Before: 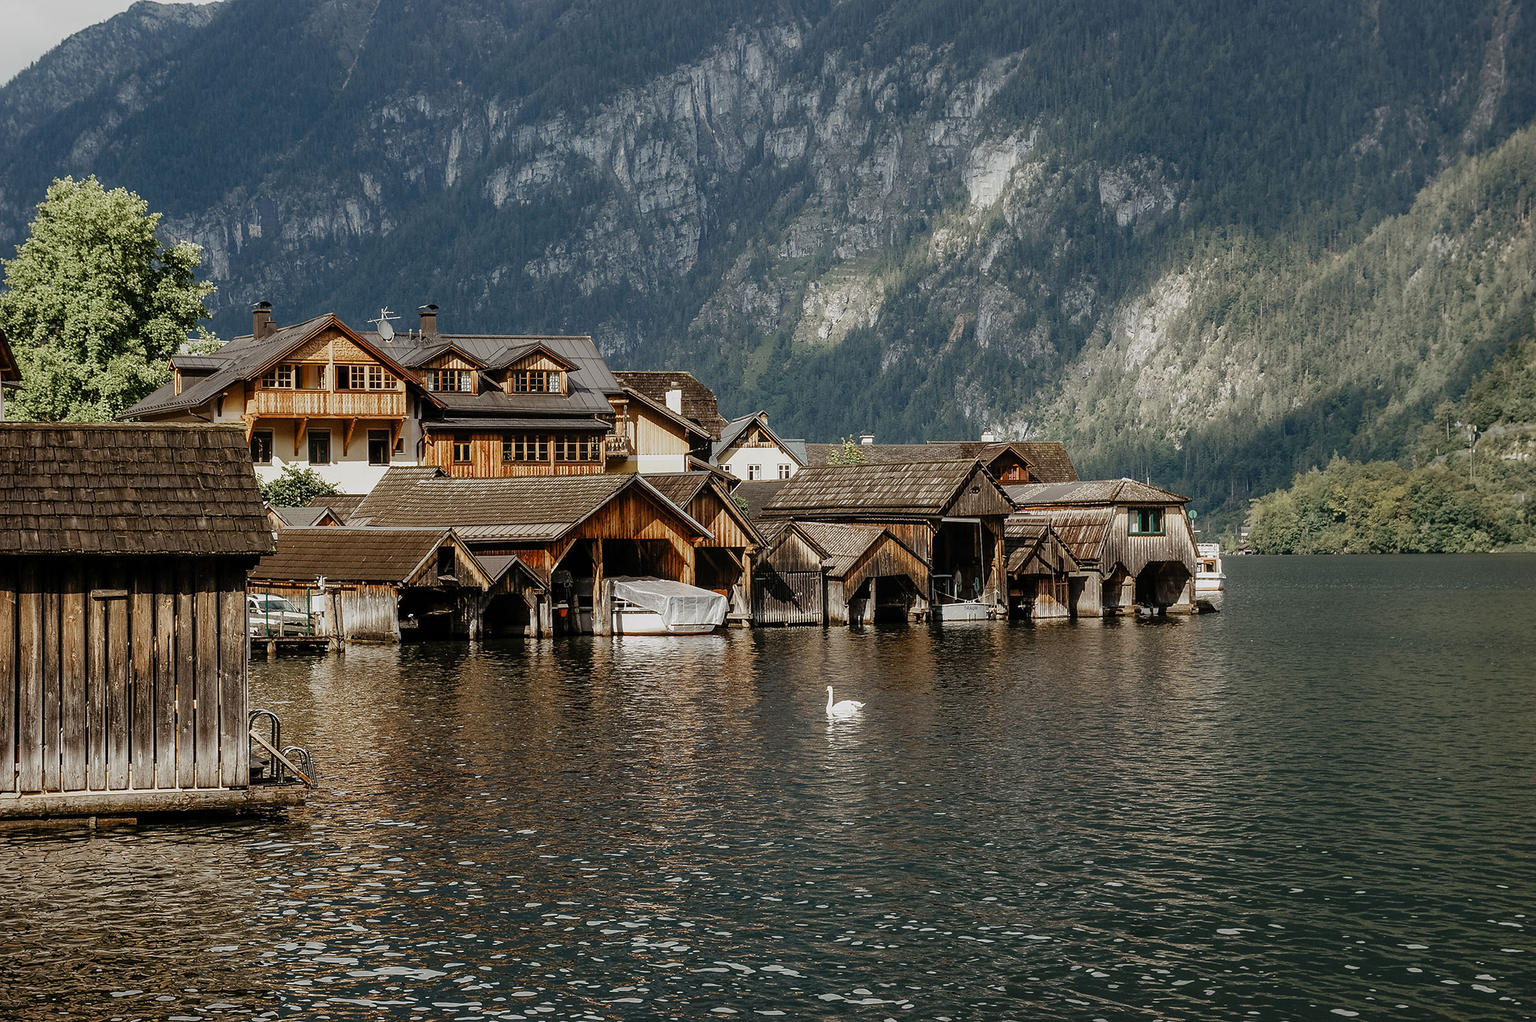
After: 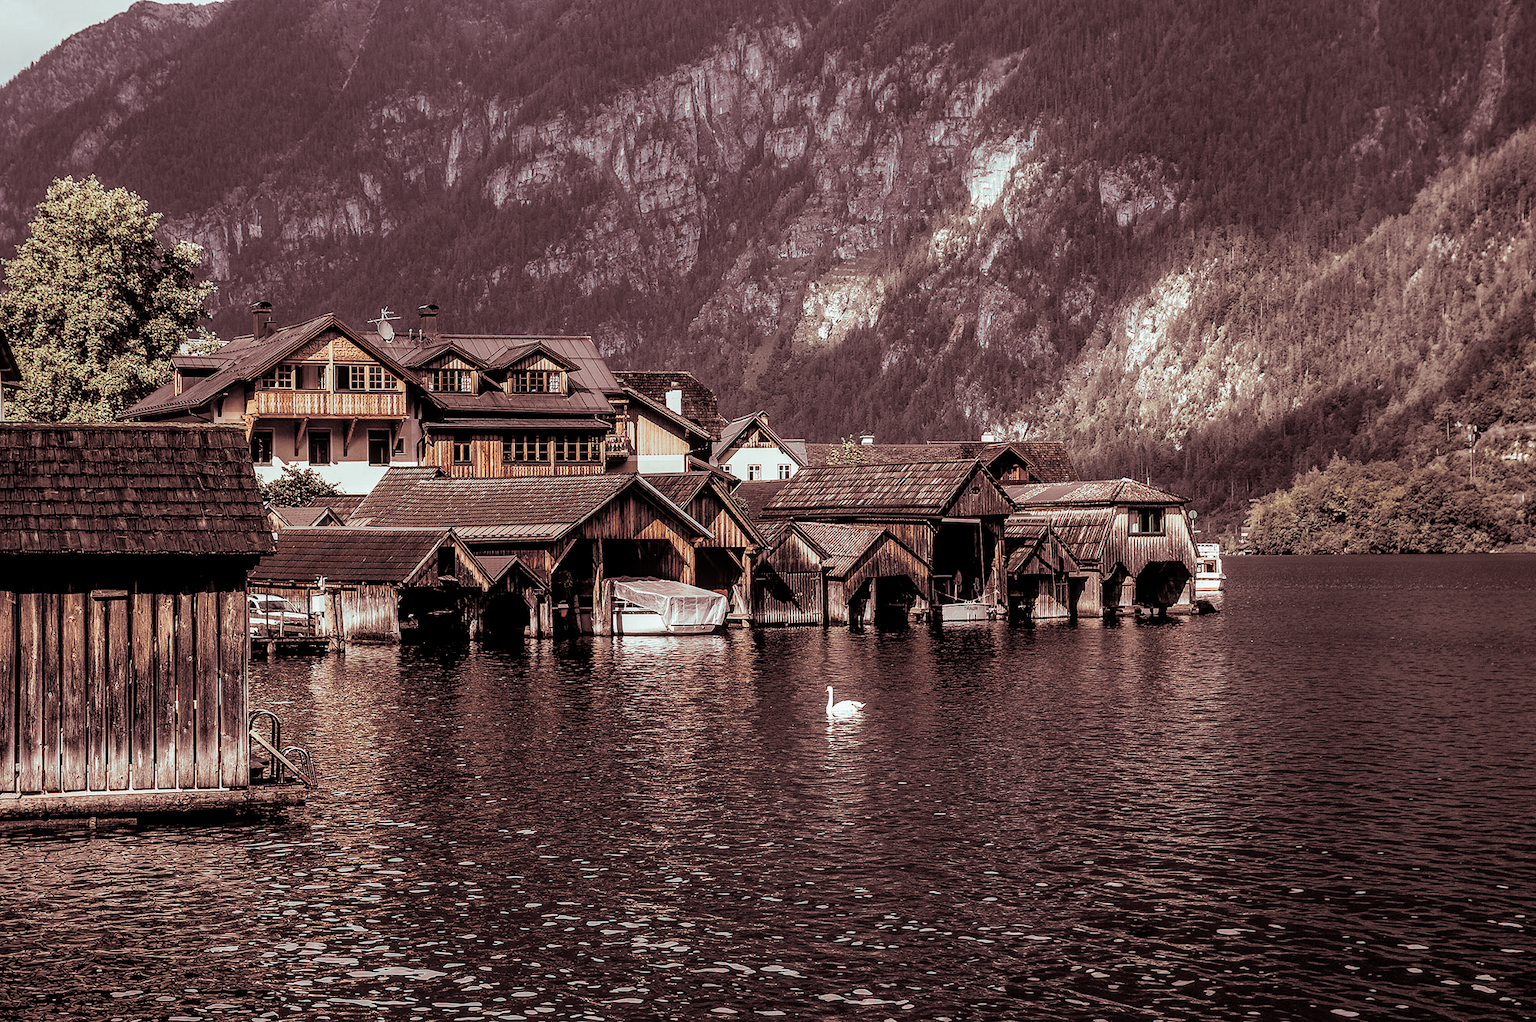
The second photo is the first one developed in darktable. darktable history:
split-toning: shadows › saturation 0.3, highlights › hue 180°, highlights › saturation 0.3, compress 0%
local contrast: detail 130%
filmic rgb: white relative exposure 2.45 EV, hardness 6.33
color correction: highlights a* 3.22, highlights b* 1.93, saturation 1.19
